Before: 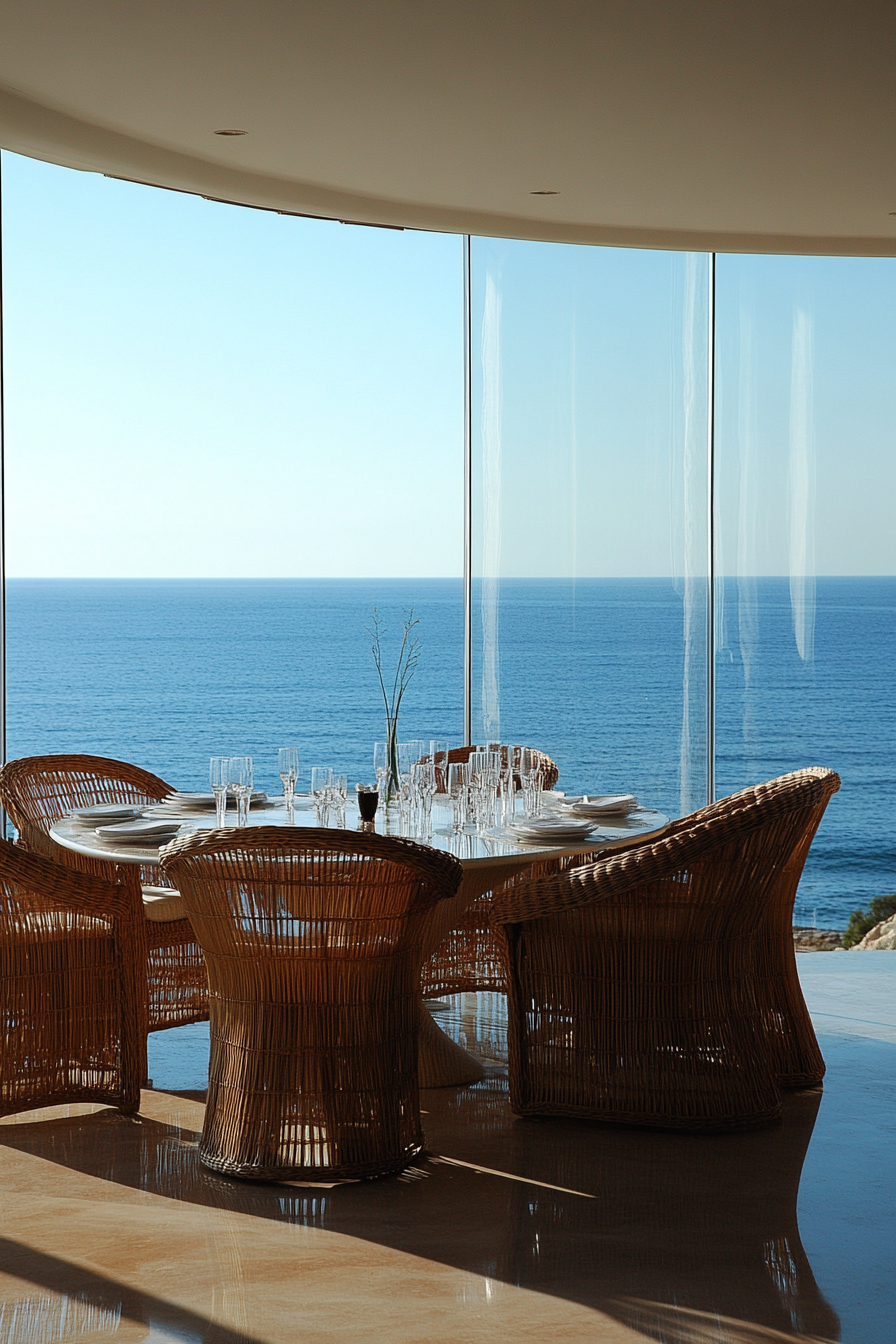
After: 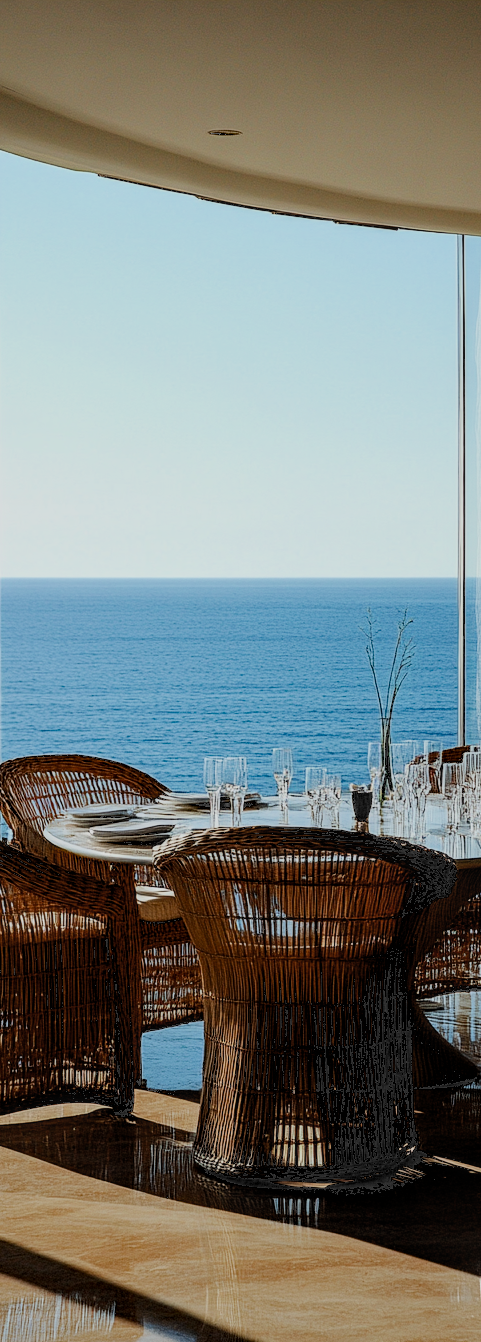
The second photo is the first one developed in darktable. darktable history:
crop: left 0.736%, right 45.58%, bottom 0.086%
exposure: black level correction 0.008, exposure 0.087 EV, compensate exposure bias true, compensate highlight preservation false
haze removal: strength 0.302, distance 0.248, adaptive false
local contrast: on, module defaults
filmic rgb: black relative exposure -6.22 EV, white relative exposure 6.94 EV, hardness 2.26, add noise in highlights 0.001, preserve chrominance max RGB, color science v3 (2019), use custom middle-gray values true, contrast in highlights soft
contrast brightness saturation: contrast 0.149, brightness 0.051
